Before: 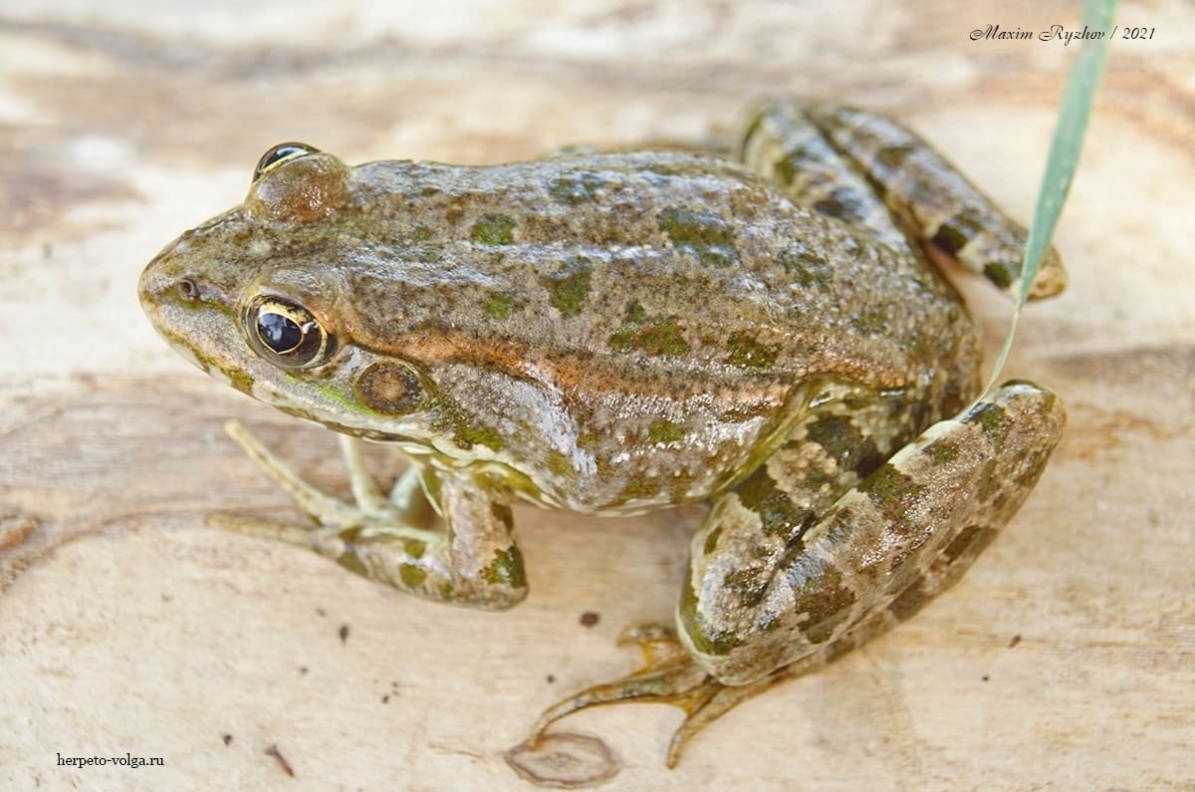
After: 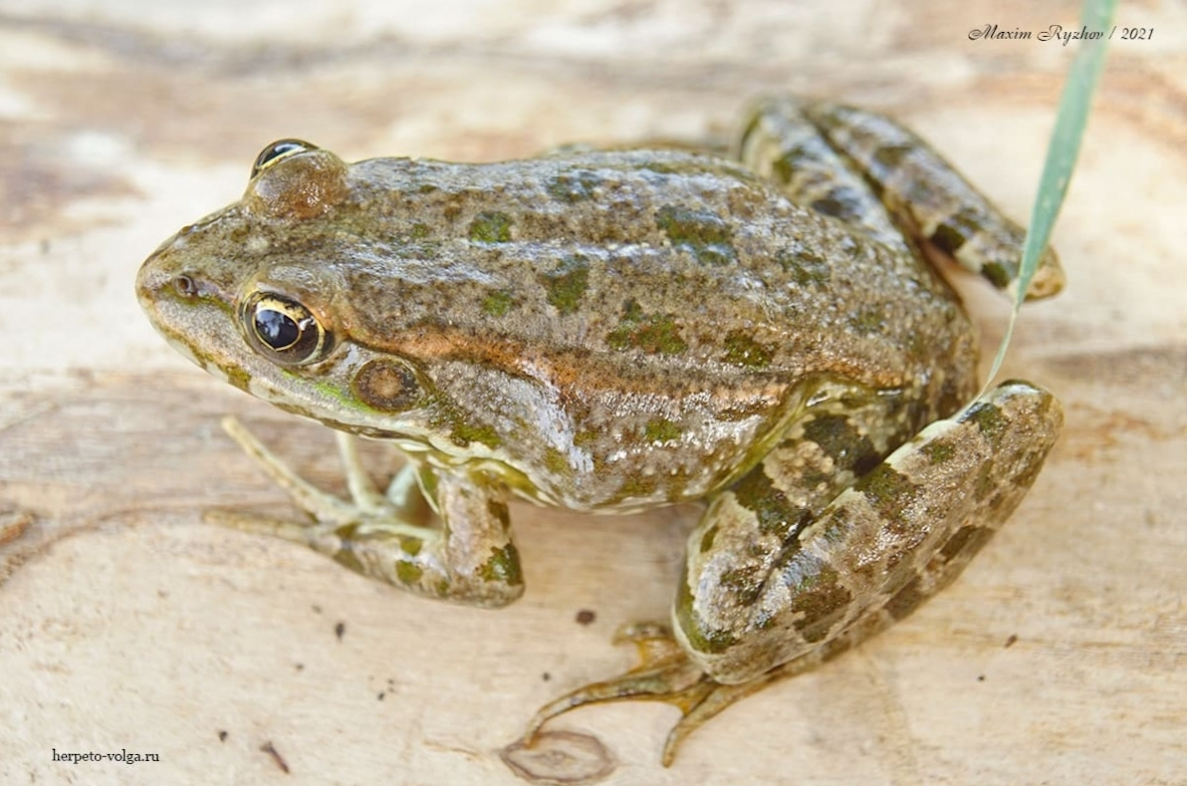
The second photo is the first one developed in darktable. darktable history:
crop and rotate: angle -0.256°
